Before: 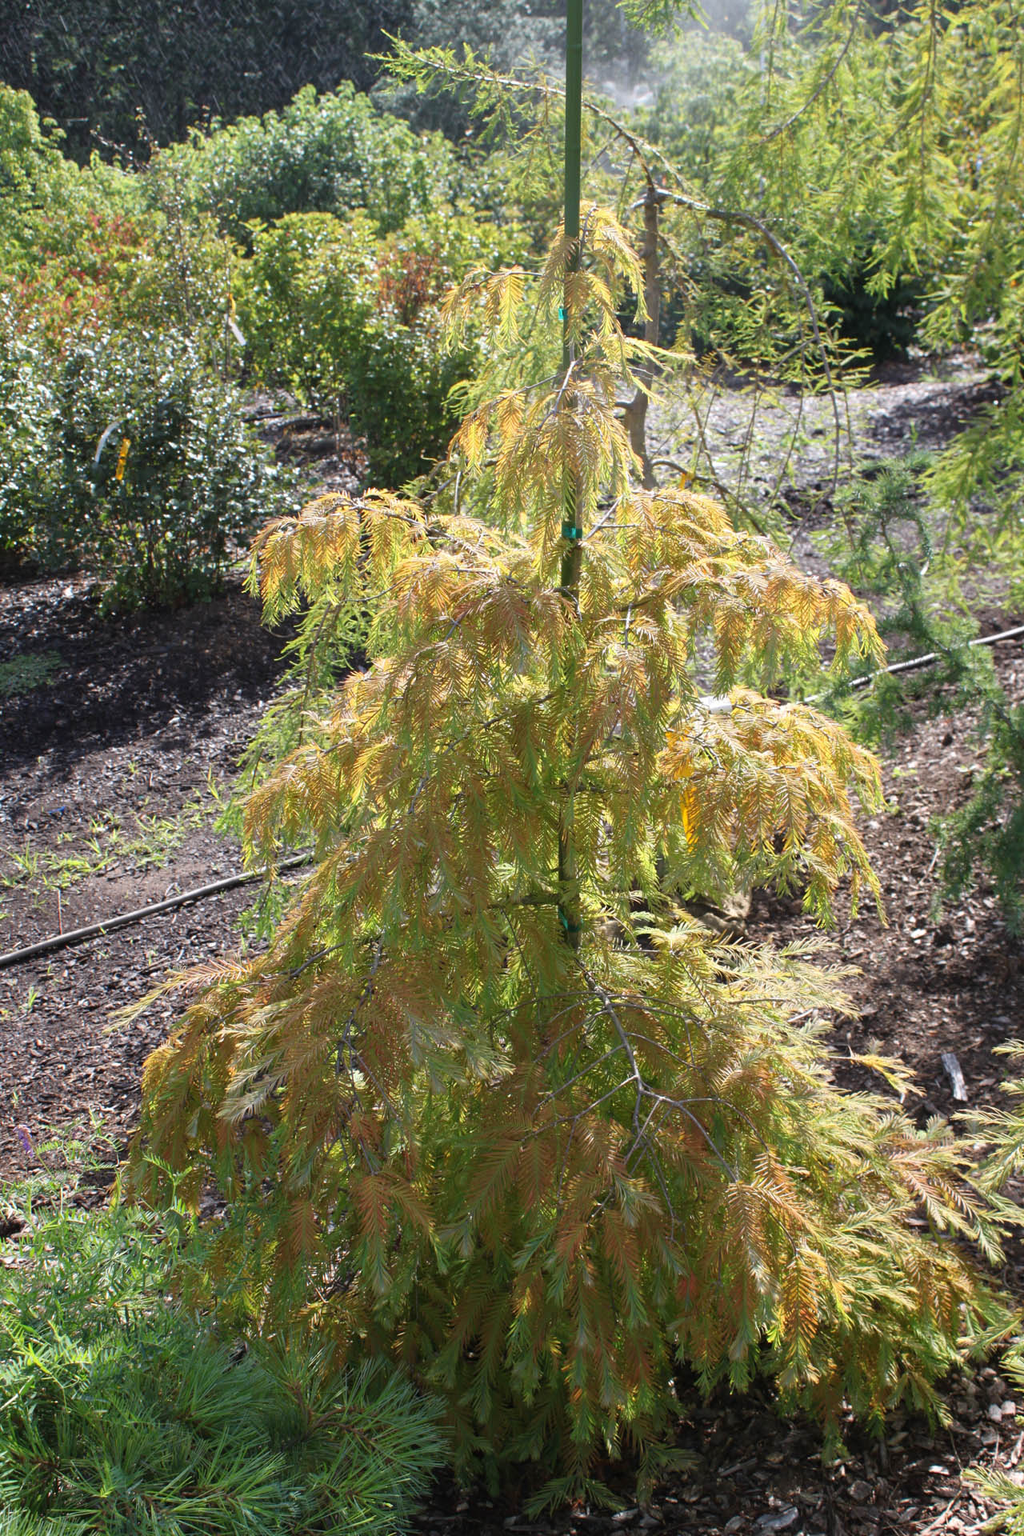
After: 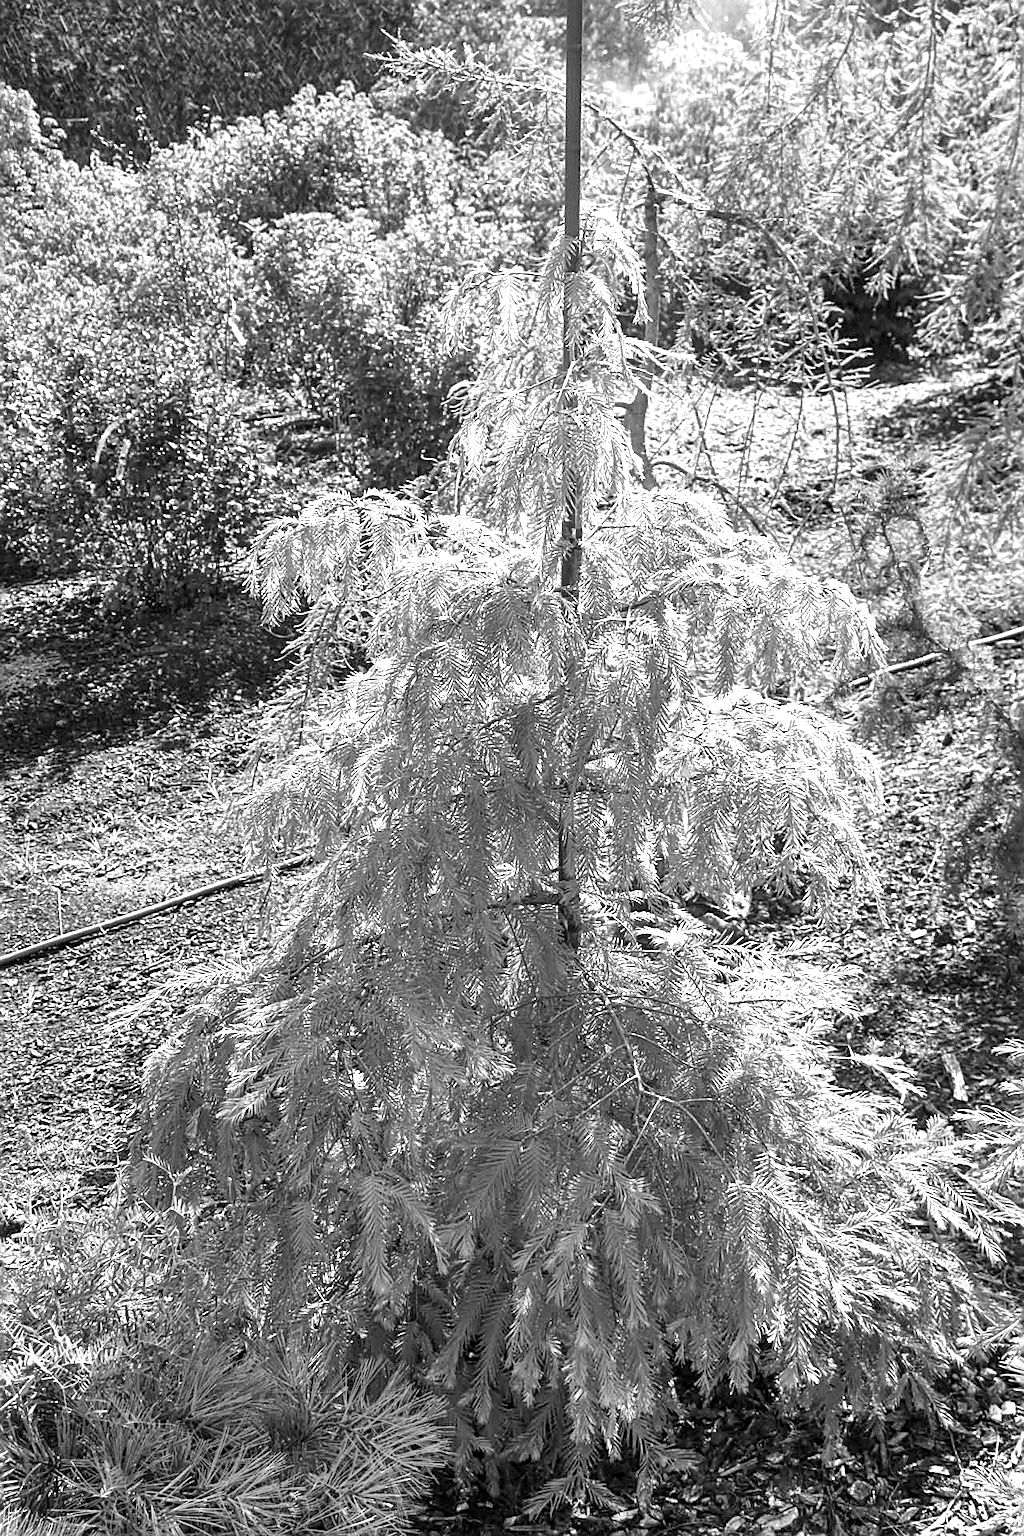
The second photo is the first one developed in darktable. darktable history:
sharpen: amount 0.901
local contrast: detail 142%
exposure: exposure 0.367 EV, compensate highlight preservation false
shadows and highlights: radius 110.86, shadows 51.09, white point adjustment 9.16, highlights -4.17, highlights color adjustment 32.2%, soften with gaussian
color zones: curves: ch0 [(0.004, 0.588) (0.116, 0.636) (0.259, 0.476) (0.423, 0.464) (0.75, 0.5)]; ch1 [(0, 0) (0.143, 0) (0.286, 0) (0.429, 0) (0.571, 0) (0.714, 0) (0.857, 0)]
